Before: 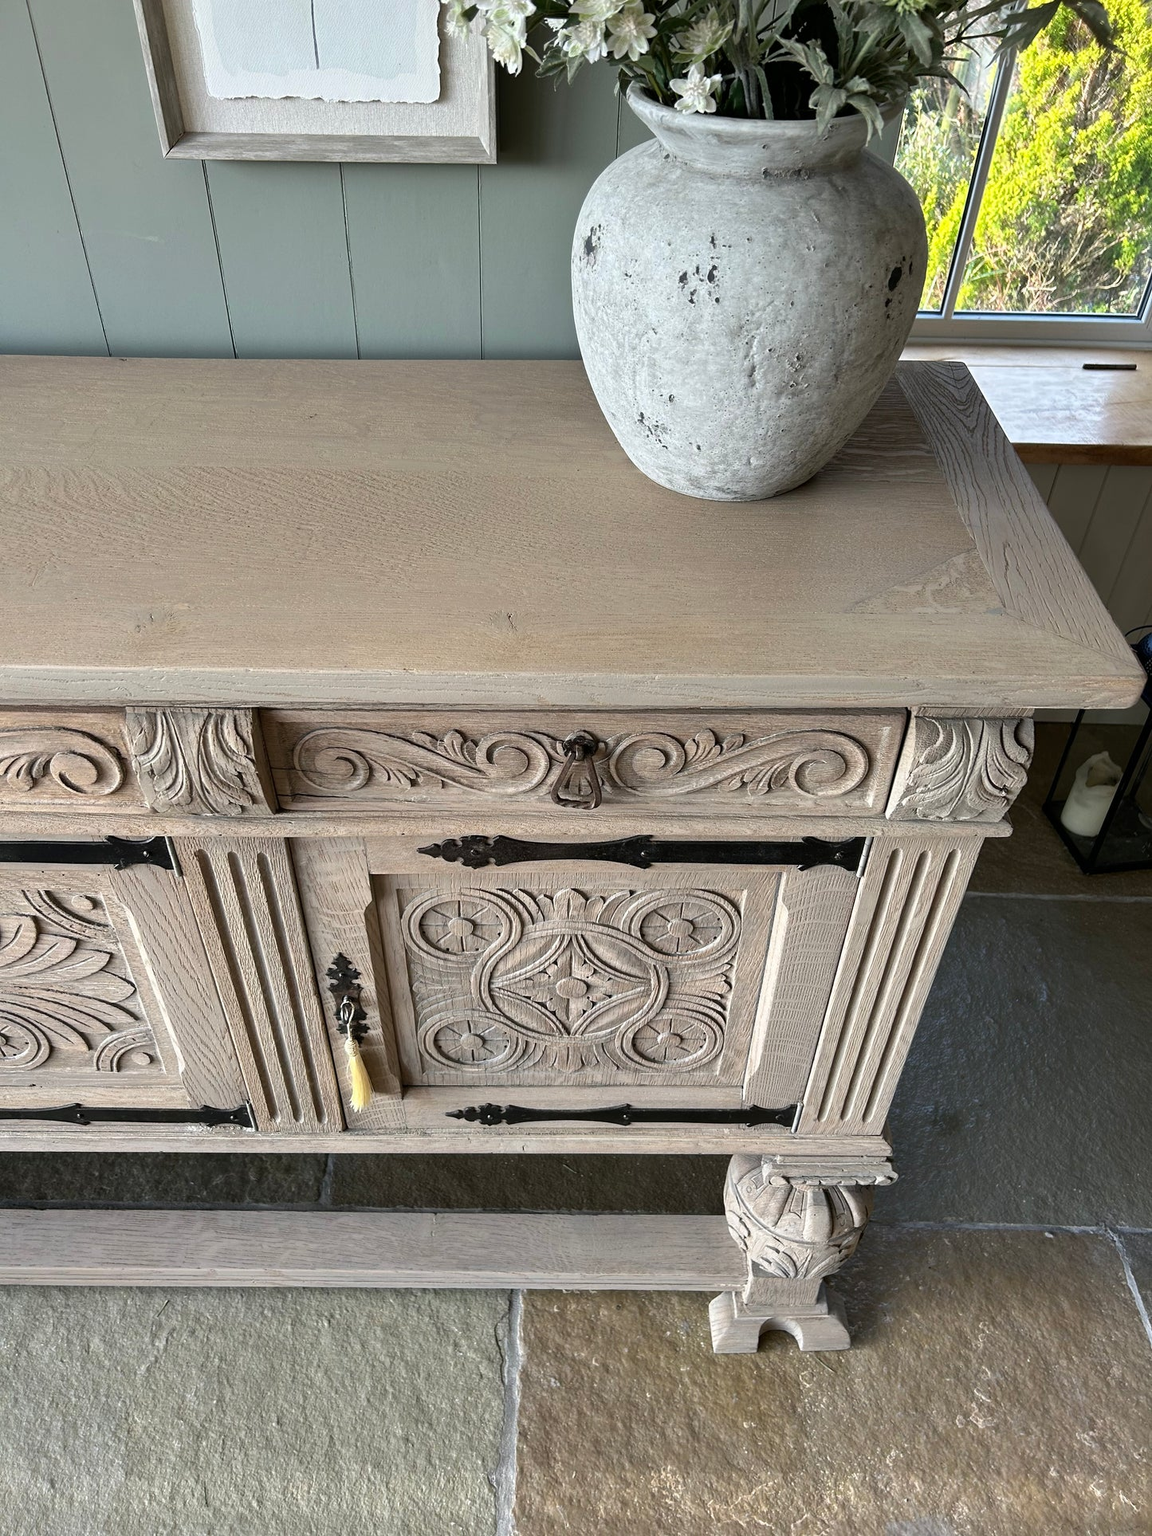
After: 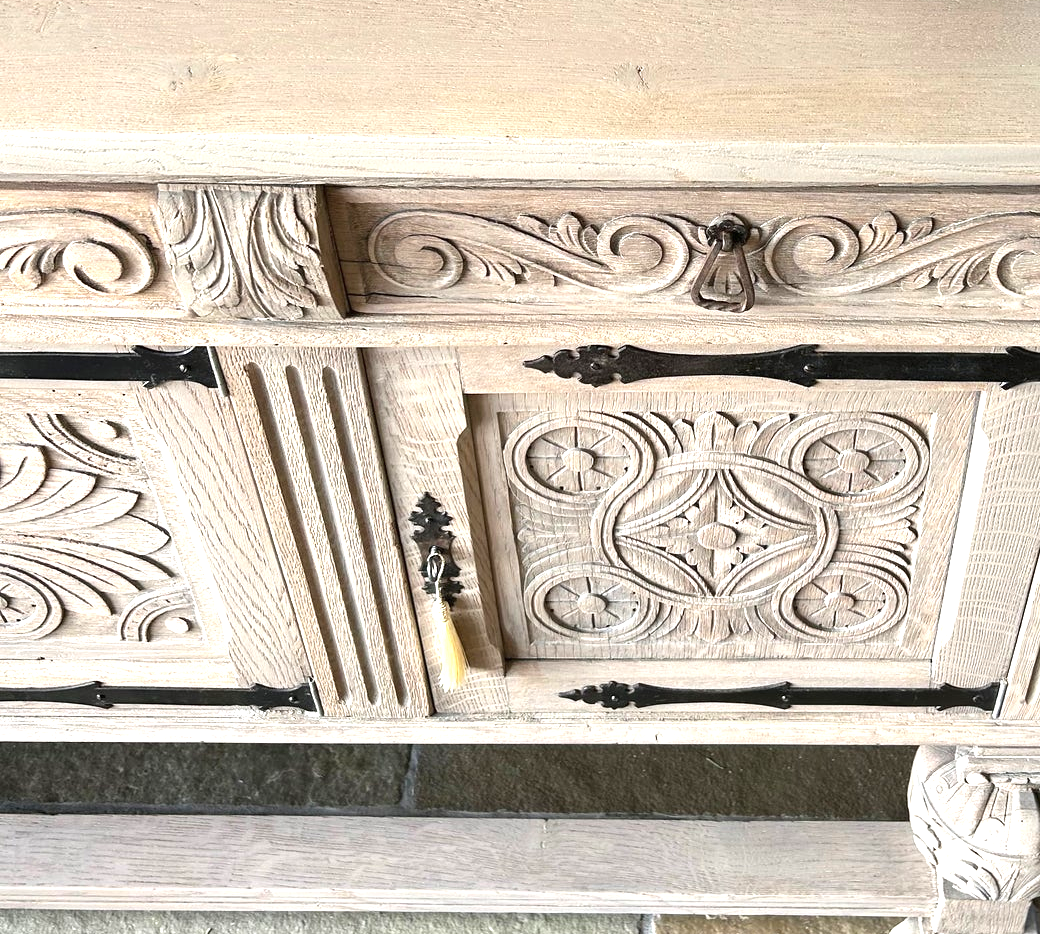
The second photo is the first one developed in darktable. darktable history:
crop: top 36.498%, right 27.964%, bottom 14.995%
exposure: black level correction 0, exposure 1.1 EV, compensate exposure bias true, compensate highlight preservation false
